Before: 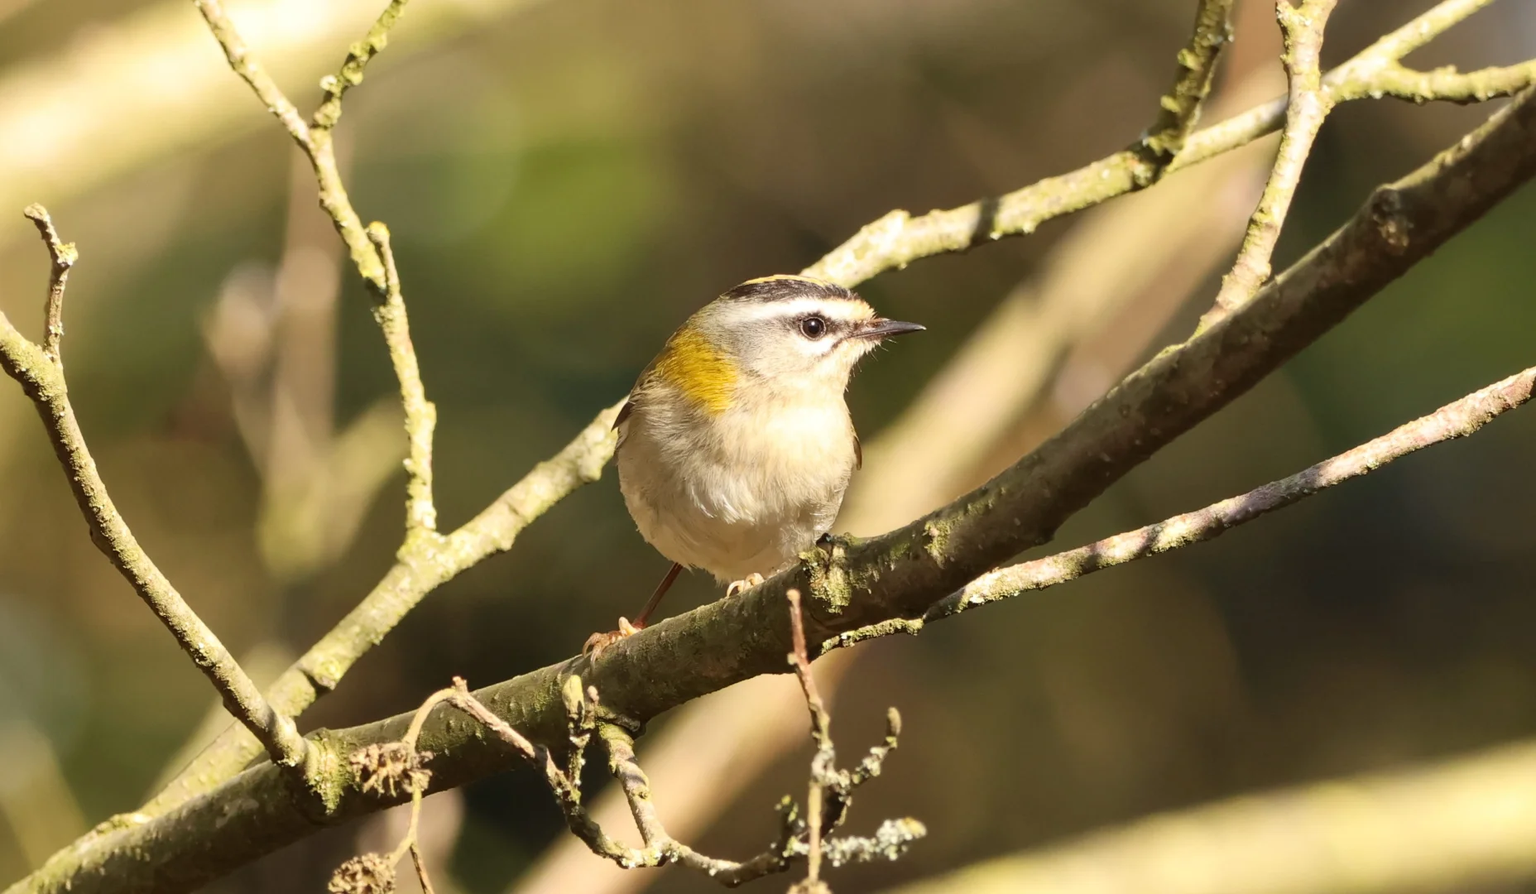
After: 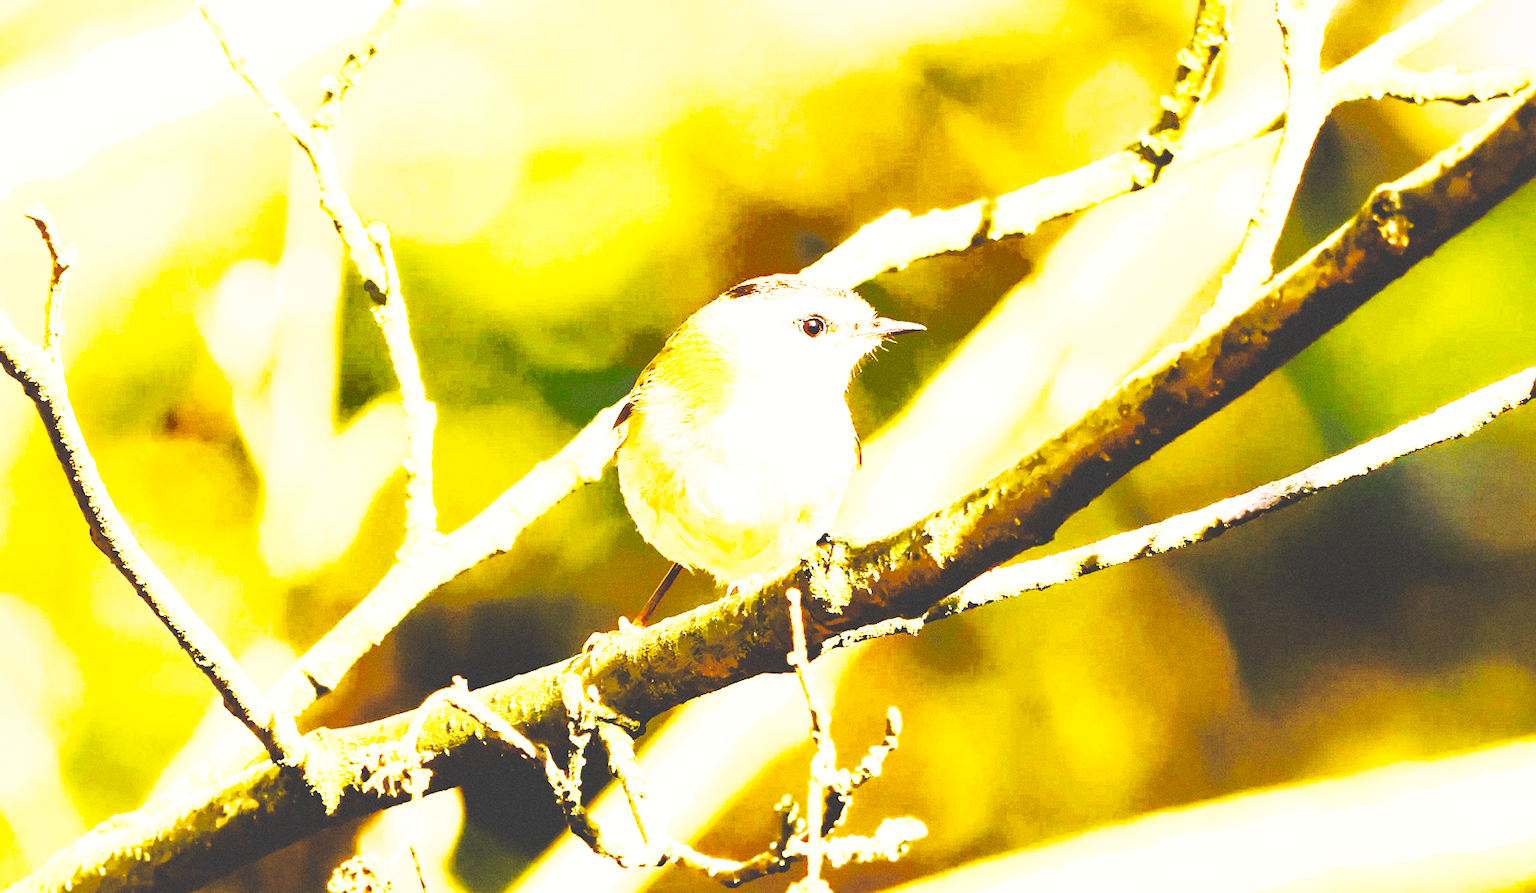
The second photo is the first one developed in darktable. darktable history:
rgb curve: curves: ch0 [(0, 0) (0.21, 0.15) (0.24, 0.21) (0.5, 0.75) (0.75, 0.96) (0.89, 0.99) (1, 1)]; ch1 [(0, 0.02) (0.21, 0.13) (0.25, 0.2) (0.5, 0.67) (0.75, 0.9) (0.89, 0.97) (1, 1)]; ch2 [(0, 0.02) (0.21, 0.13) (0.25, 0.2) (0.5, 0.67) (0.75, 0.9) (0.89, 0.97) (1, 1)], compensate middle gray true
tone curve: curves: ch0 [(0, 0) (0.003, 0.011) (0.011, 0.014) (0.025, 0.023) (0.044, 0.035) (0.069, 0.047) (0.1, 0.065) (0.136, 0.098) (0.177, 0.139) (0.224, 0.214) (0.277, 0.306) (0.335, 0.392) (0.399, 0.484) (0.468, 0.584) (0.543, 0.68) (0.623, 0.772) (0.709, 0.847) (0.801, 0.905) (0.898, 0.951) (1, 1)], preserve colors none
exposure: black level correction 0, exposure 1.2 EV, compensate highlight preservation false
grain: coarseness 0.09 ISO
shadows and highlights: shadows 40, highlights -60
color balance rgb: shadows lift › luminance -9.41%, highlights gain › luminance 17.6%, global offset › luminance -1.45%, perceptual saturation grading › highlights -17.77%, perceptual saturation grading › mid-tones 33.1%, perceptual saturation grading › shadows 50.52%, global vibrance 24.22%
base curve: curves: ch0 [(0, 0.036) (0.007, 0.037) (0.604, 0.887) (1, 1)], preserve colors none
